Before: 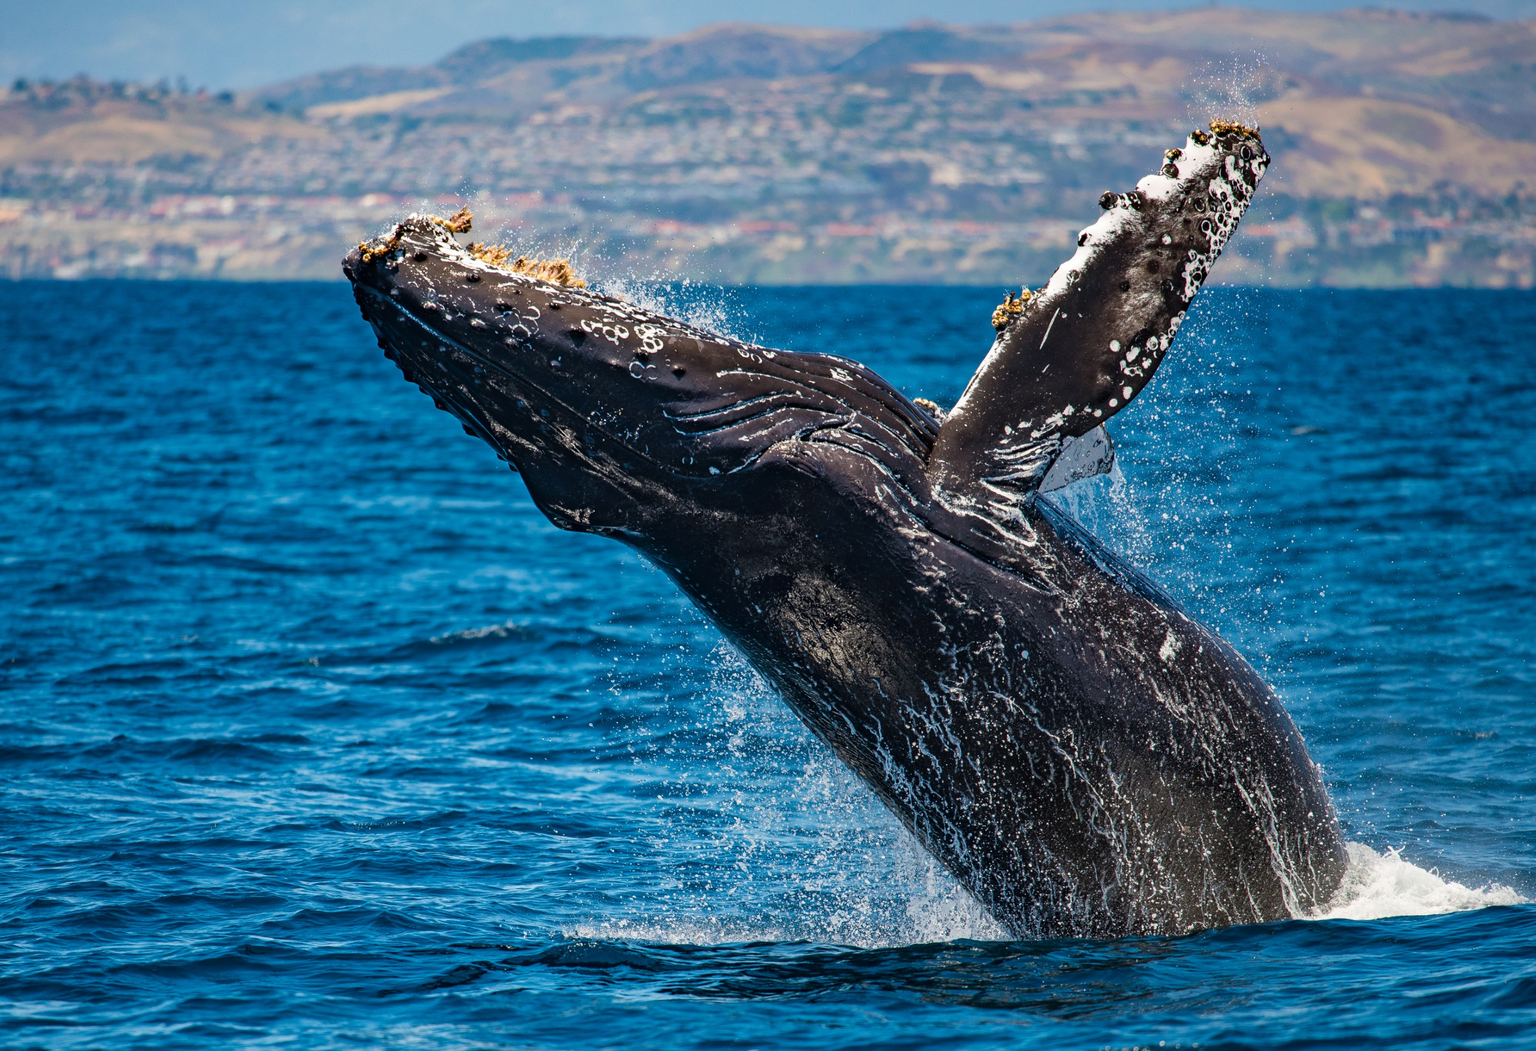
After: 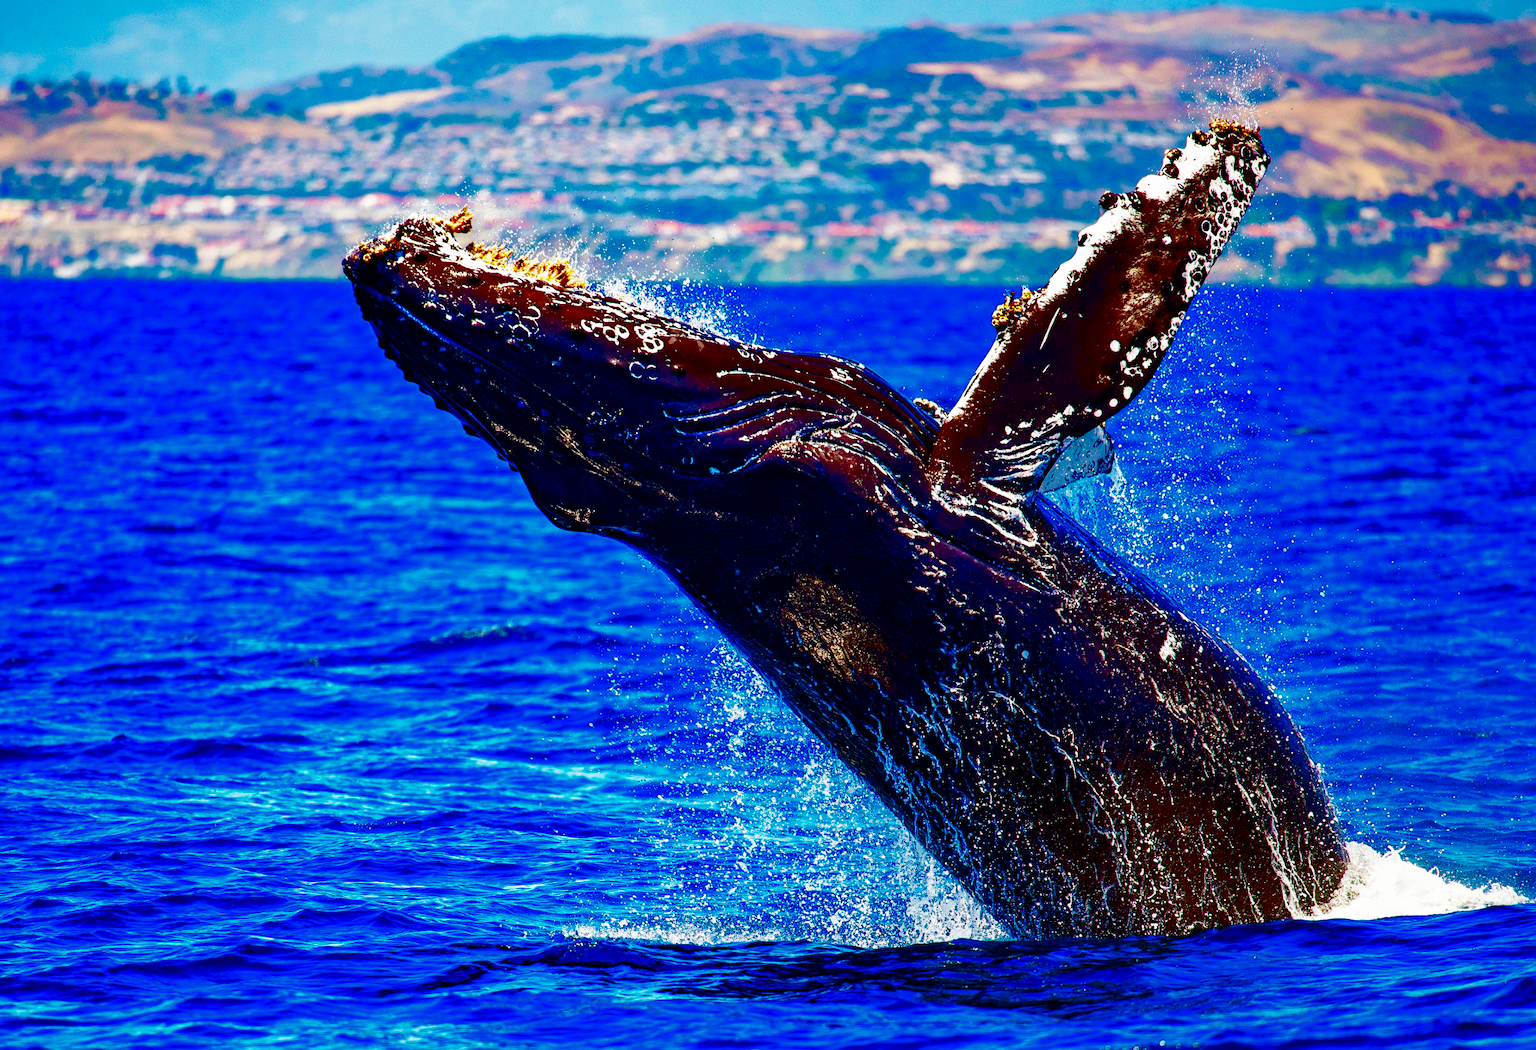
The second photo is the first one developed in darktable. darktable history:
color balance rgb: power › luminance -3.657%, power › chroma 0.557%, power › hue 39.91°, linear chroma grading › global chroma 14.595%, perceptual saturation grading › global saturation 20%, perceptual saturation grading › highlights -24.712%, perceptual saturation grading › shadows 50.016%
base curve: curves: ch0 [(0, 0) (0.007, 0.004) (0.027, 0.03) (0.046, 0.07) (0.207, 0.54) (0.442, 0.872) (0.673, 0.972) (1, 1)], preserve colors none
contrast brightness saturation: brightness -0.998, saturation 0.981
velvia: on, module defaults
